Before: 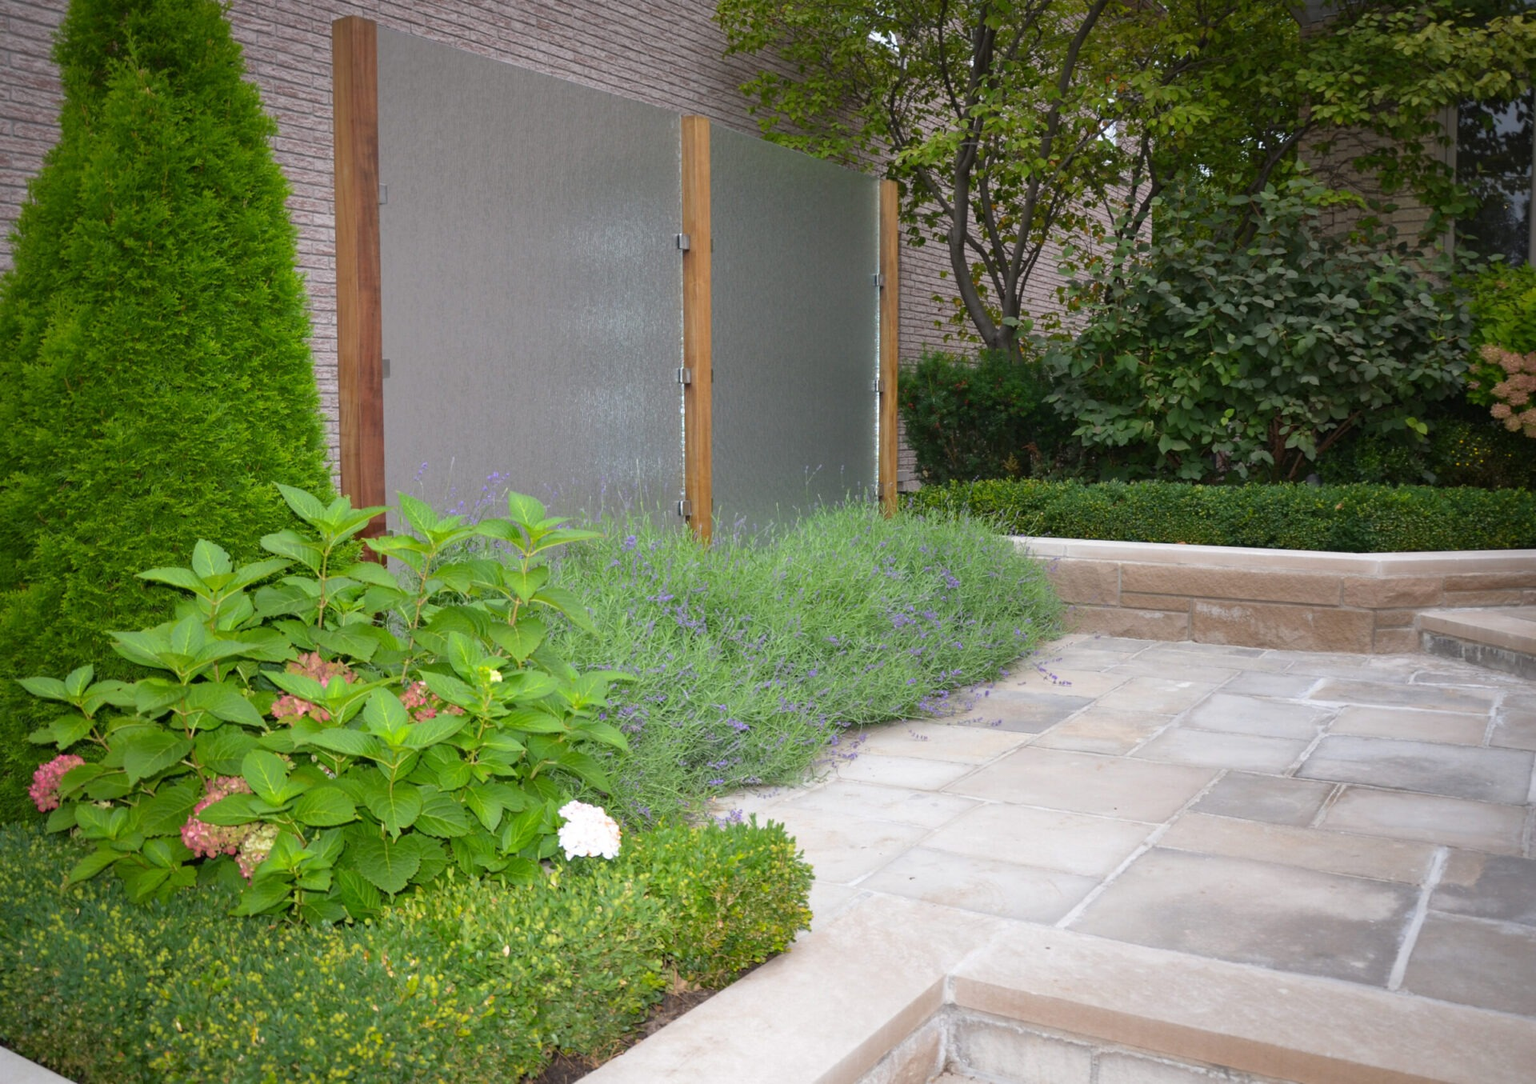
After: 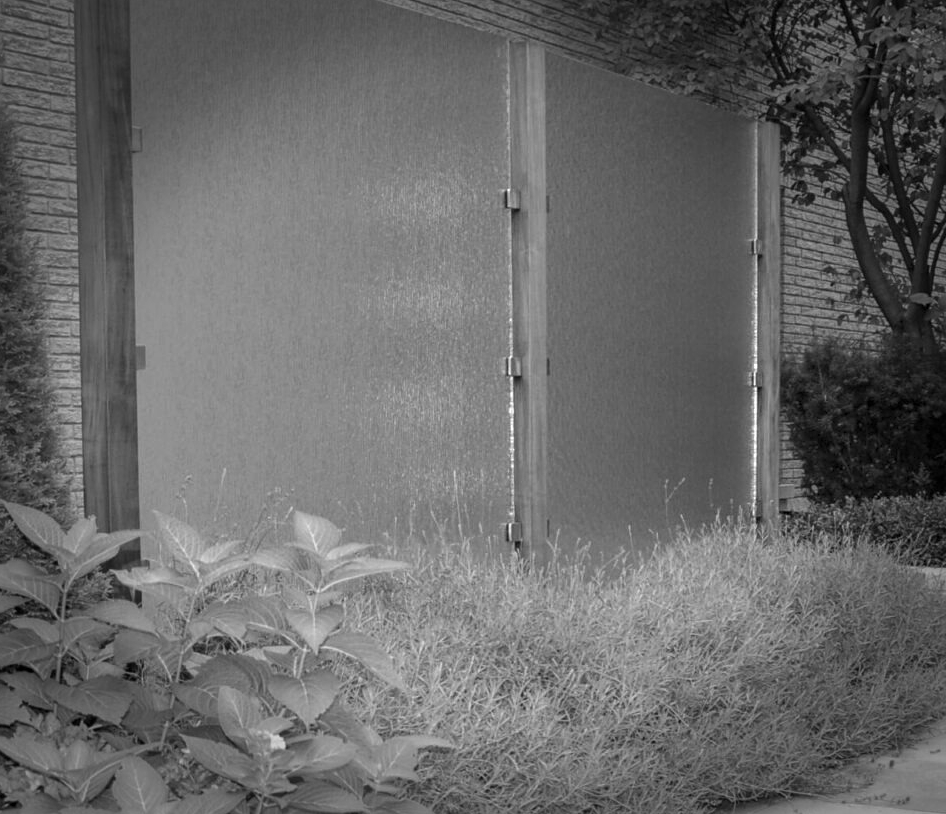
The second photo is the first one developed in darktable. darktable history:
exposure: exposure -0.064 EV, compensate highlight preservation false
local contrast: on, module defaults
sharpen: amount 0.2
crop: left 17.835%, top 7.675%, right 32.881%, bottom 32.213%
monochrome: a -6.99, b 35.61, size 1.4
vignetting: fall-off start 66.7%, fall-off radius 39.74%, brightness -0.576, saturation -0.258, automatic ratio true, width/height ratio 0.671, dithering 16-bit output
